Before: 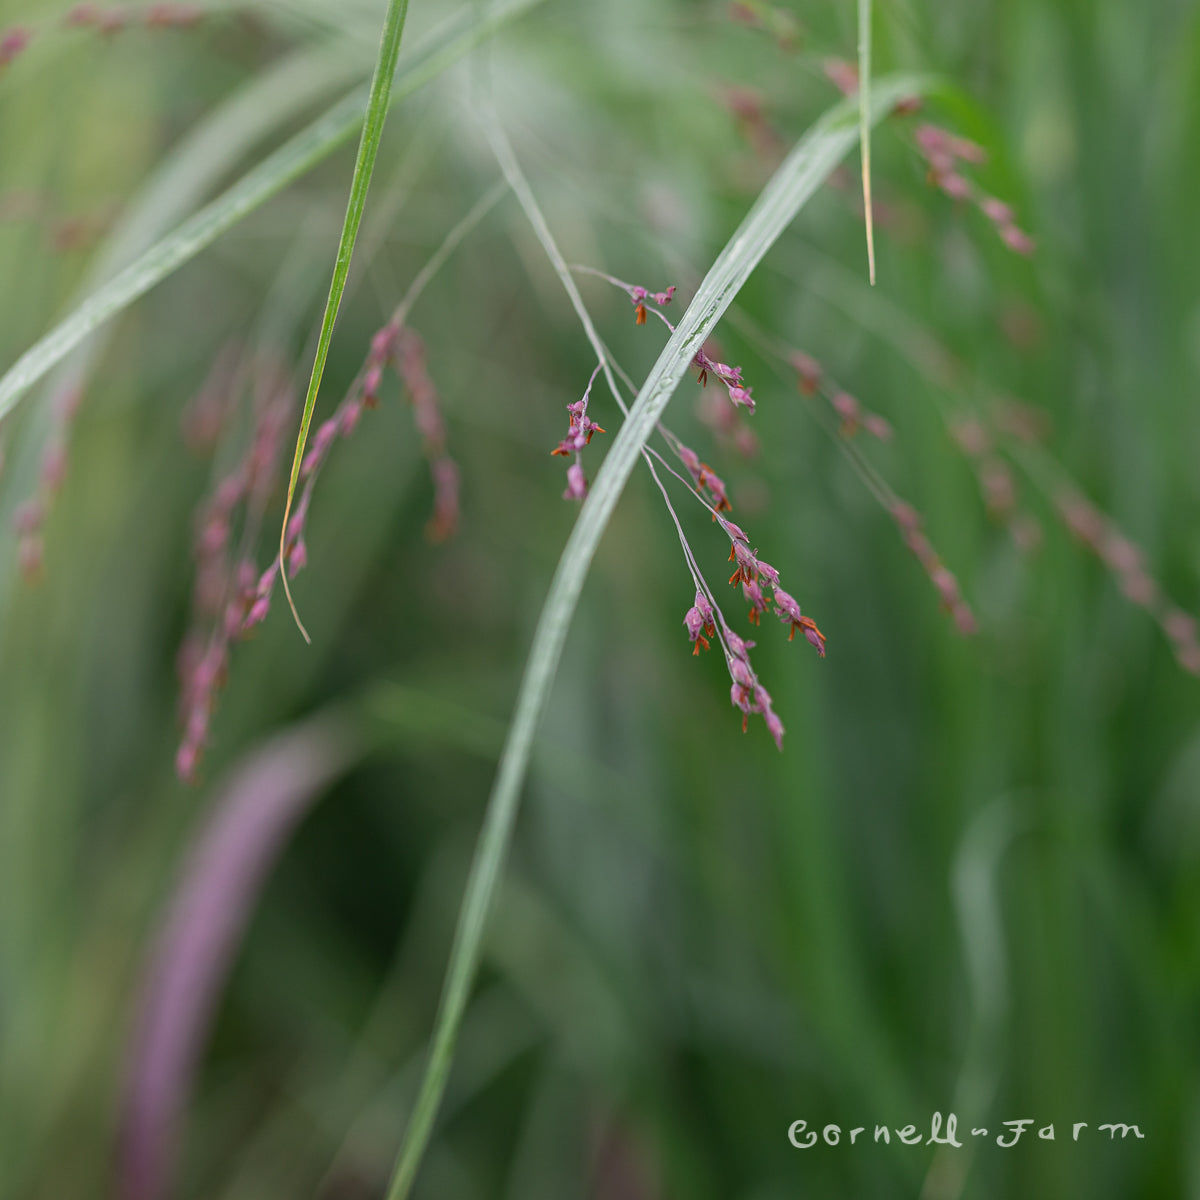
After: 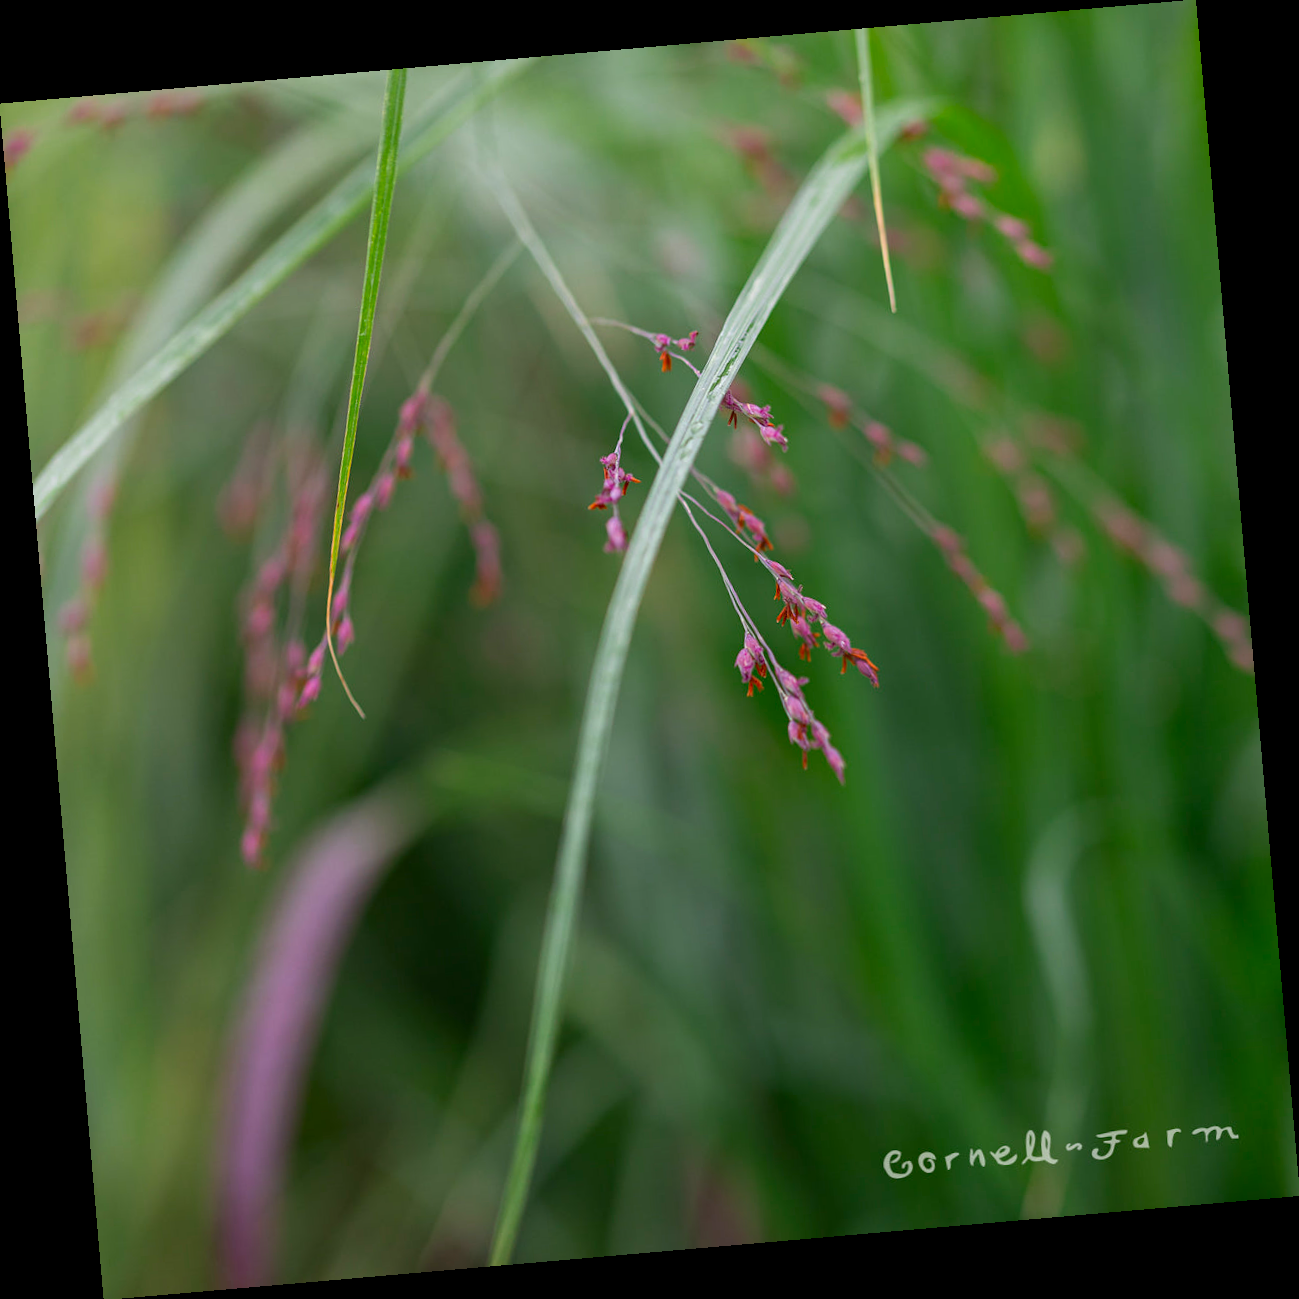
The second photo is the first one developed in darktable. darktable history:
rotate and perspective: rotation -4.98°, automatic cropping off
contrast brightness saturation: brightness -0.02, saturation 0.35
